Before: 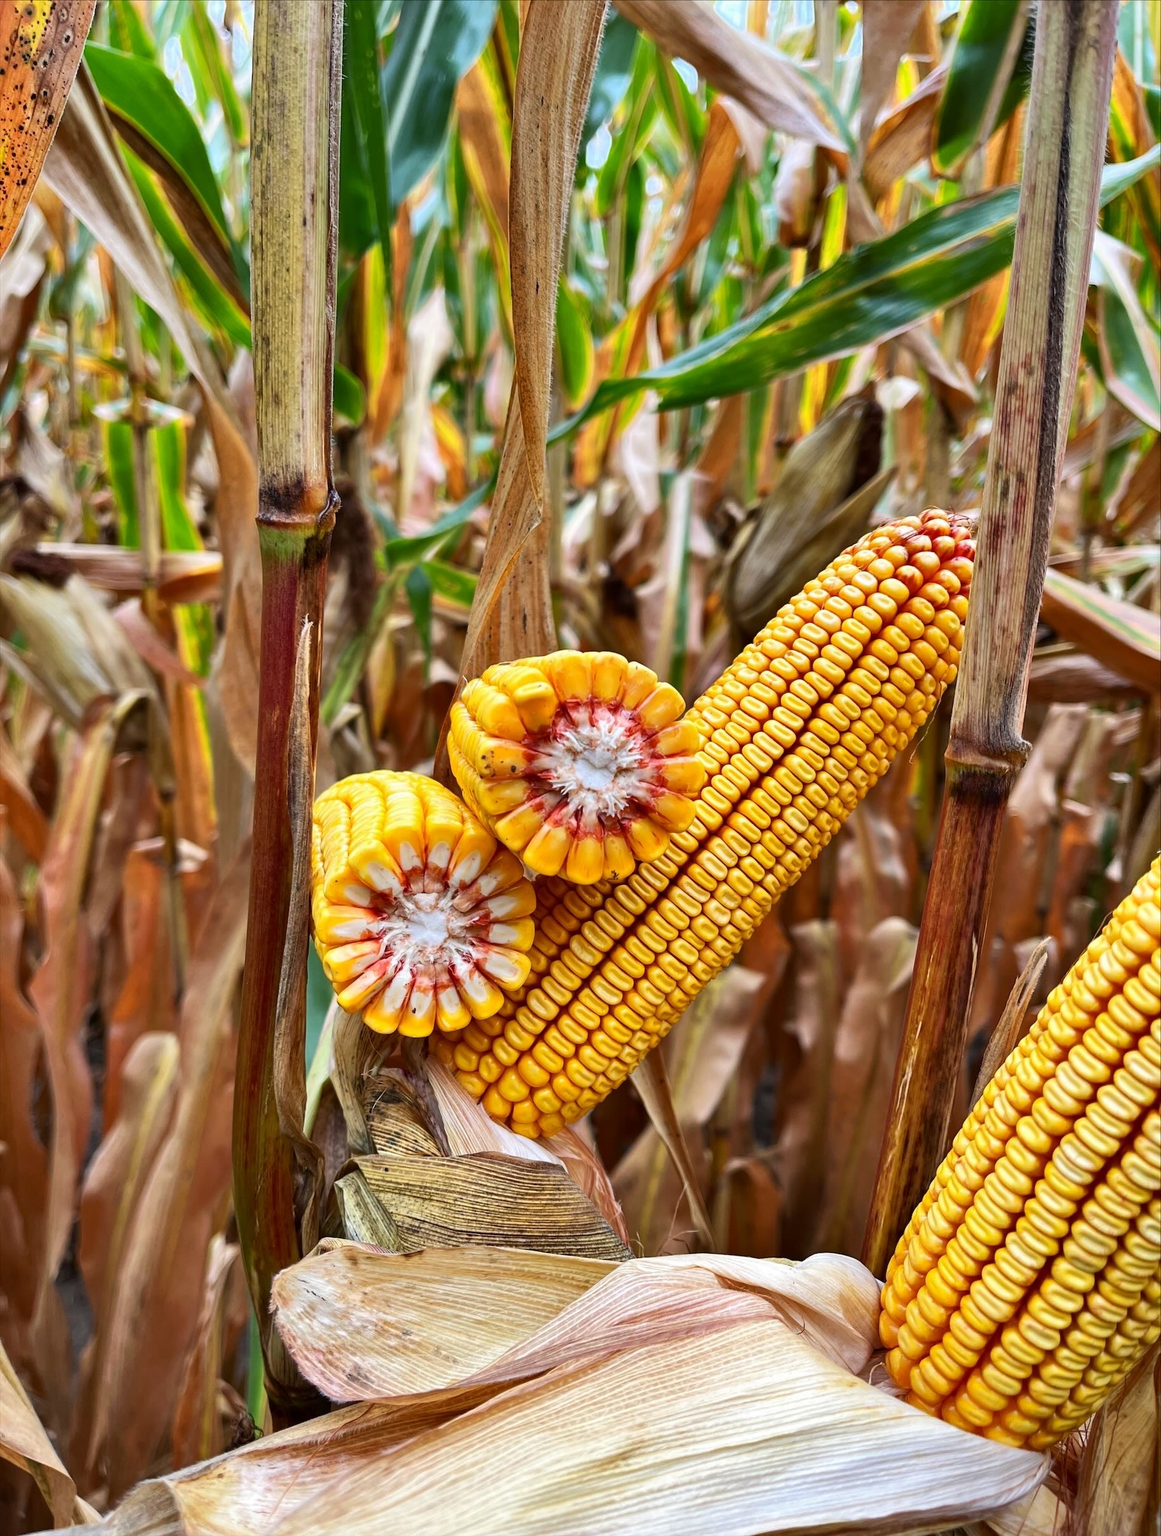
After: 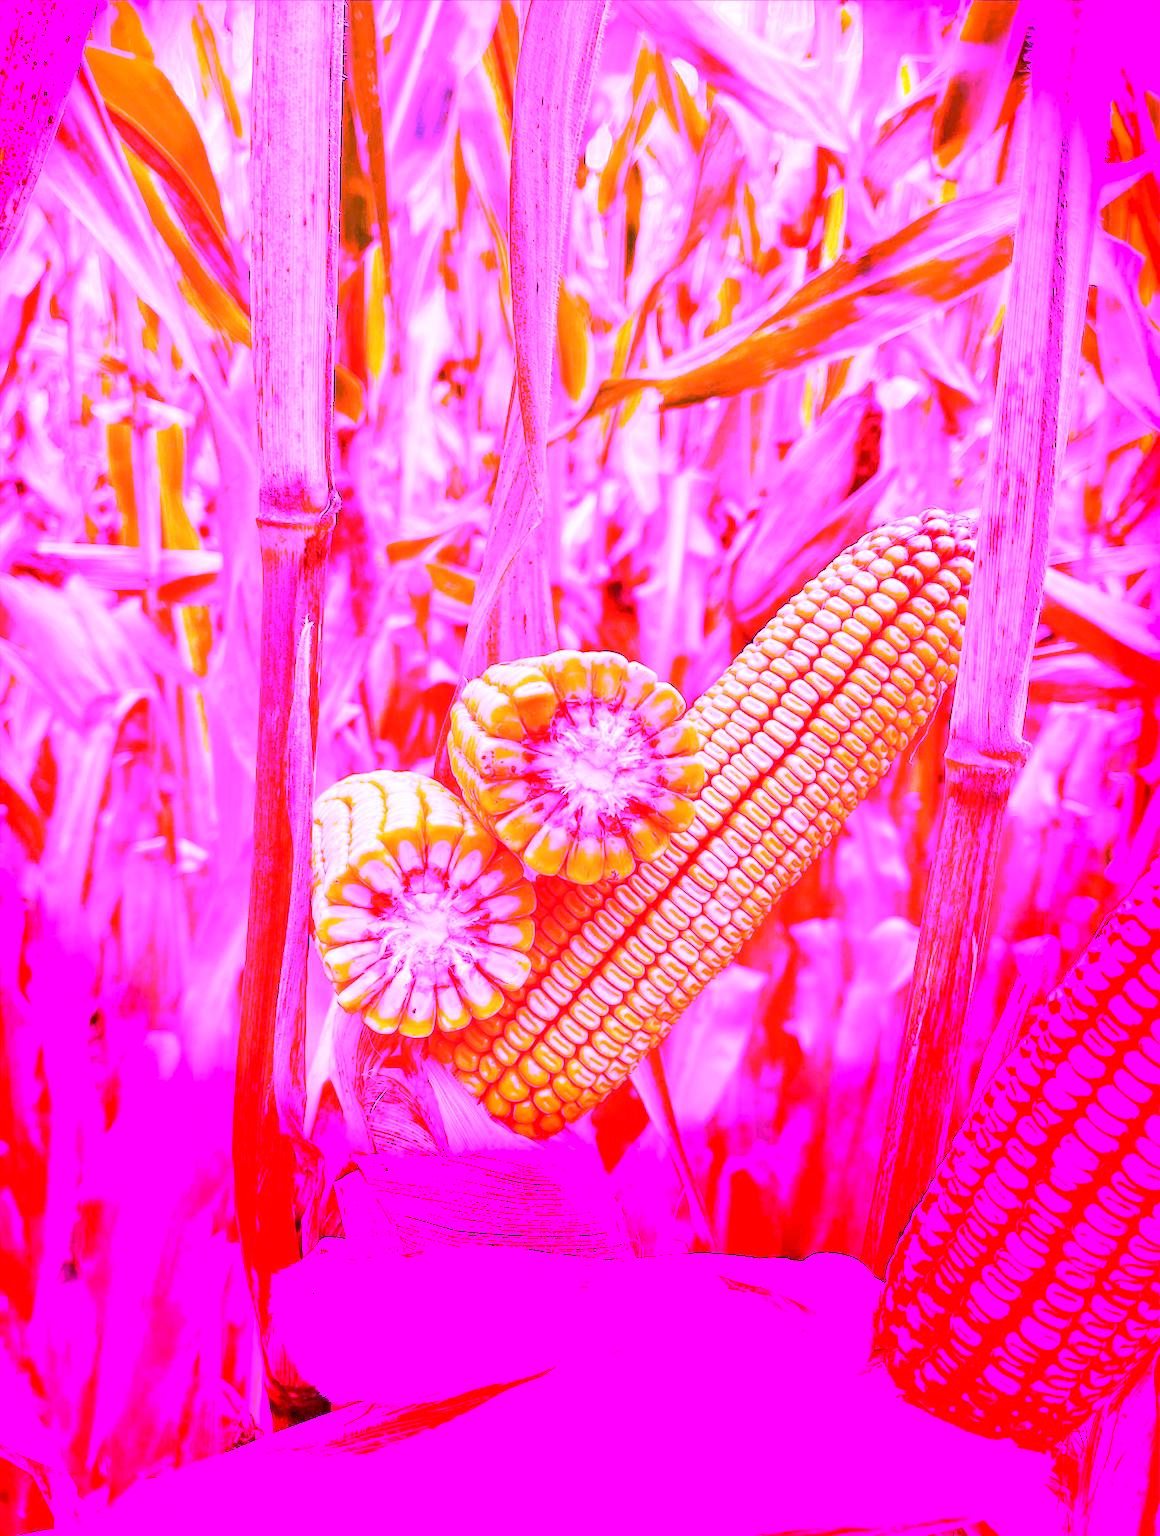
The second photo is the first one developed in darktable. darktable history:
vignetting: fall-off start 68.33%, fall-off radius 30%, saturation 0.042, center (-0.066, -0.311), width/height ratio 0.992, shape 0.85, dithering 8-bit output
white balance: red 8, blue 8
